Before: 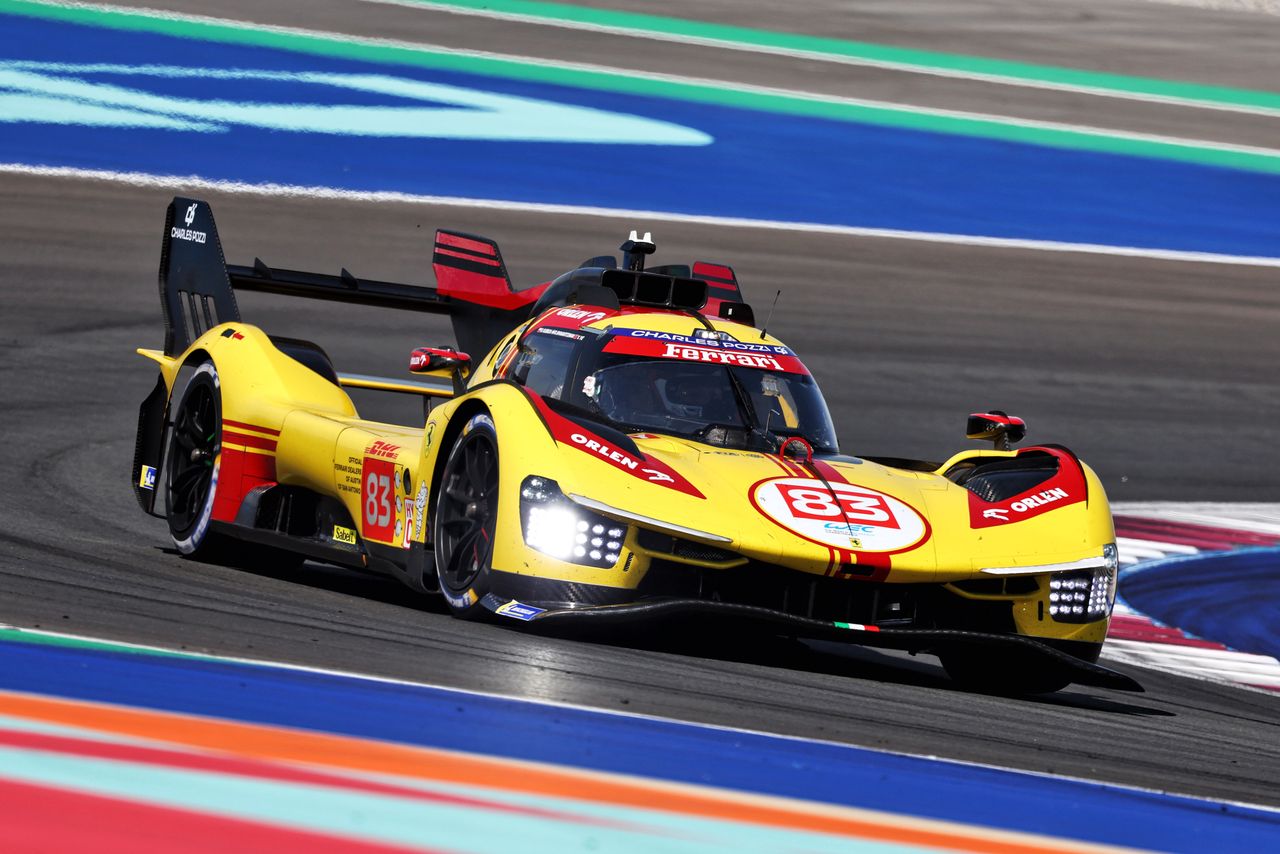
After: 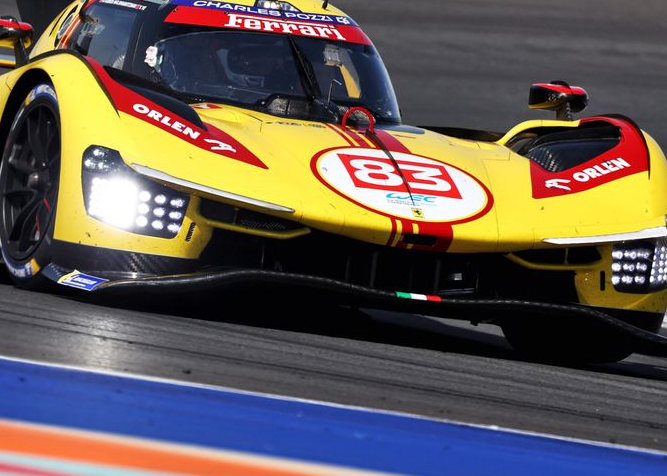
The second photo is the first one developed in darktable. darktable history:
crop: left 34.233%, top 38.724%, right 13.648%, bottom 5.421%
